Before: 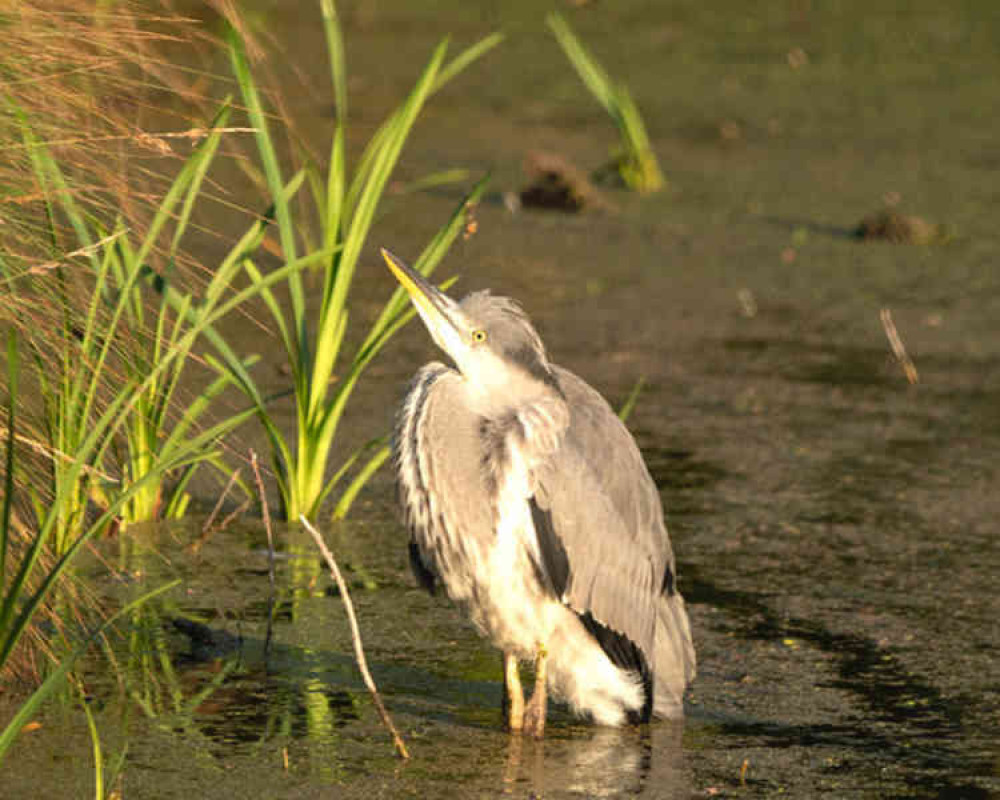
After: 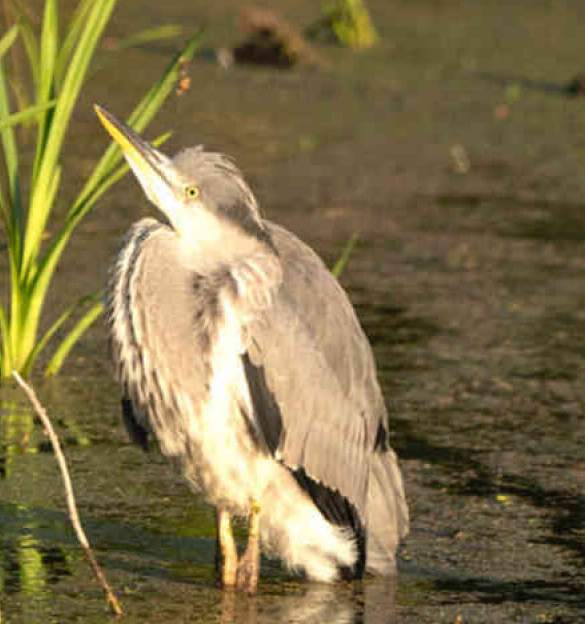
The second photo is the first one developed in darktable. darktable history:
crop and rotate: left 28.726%, top 18%, right 12.758%, bottom 3.93%
